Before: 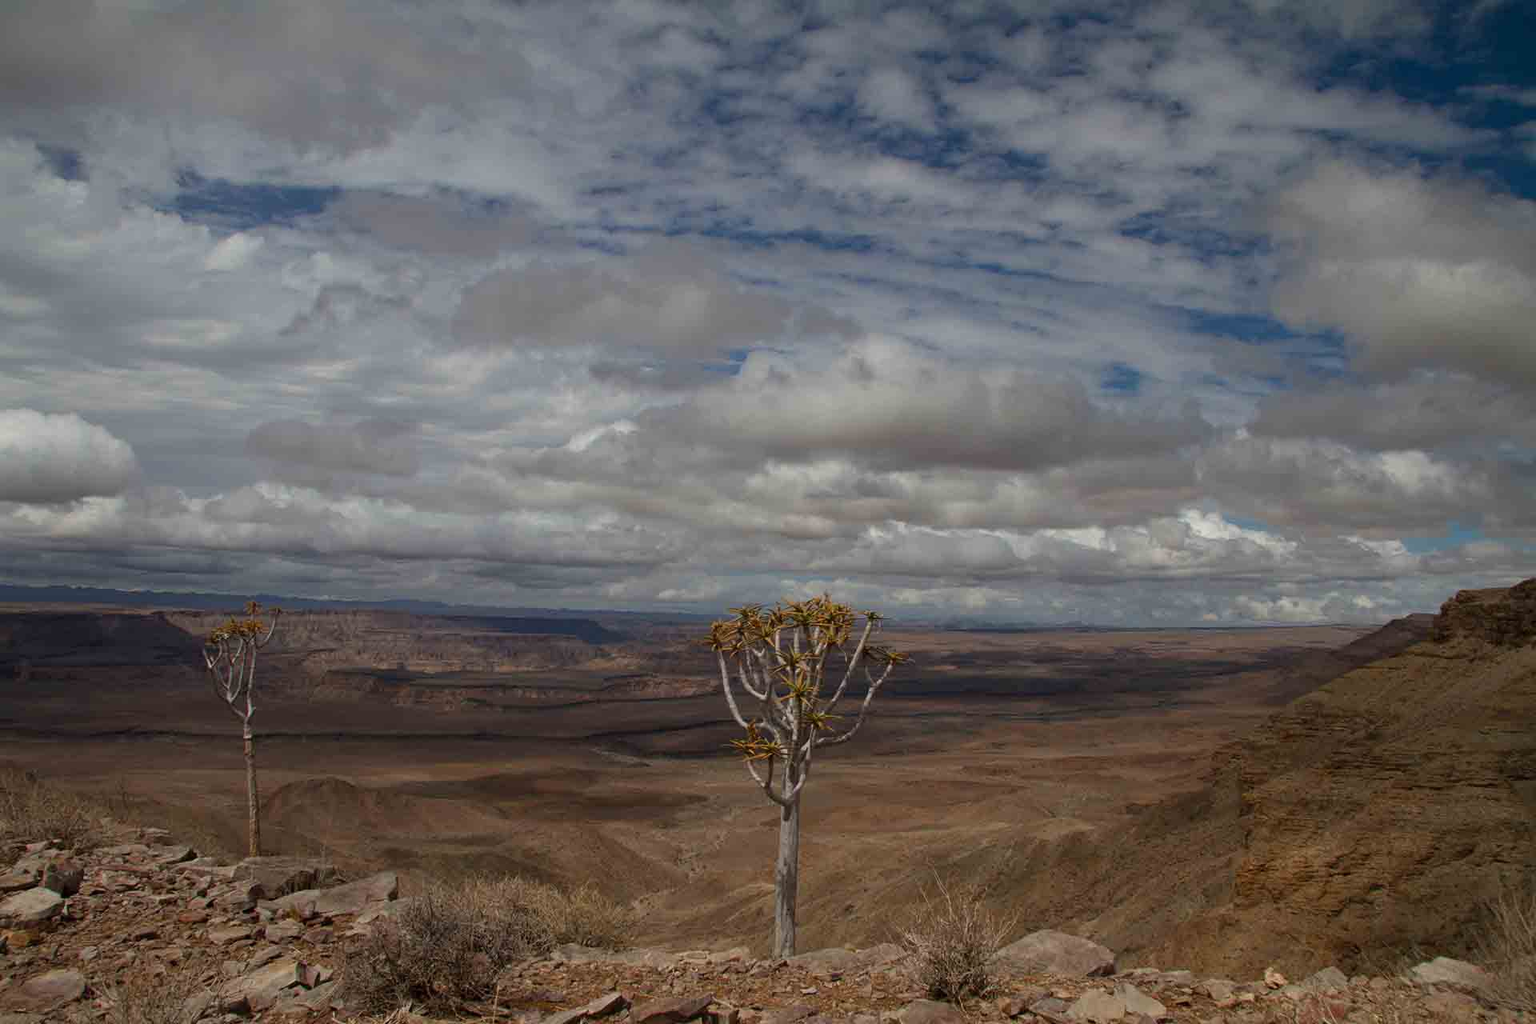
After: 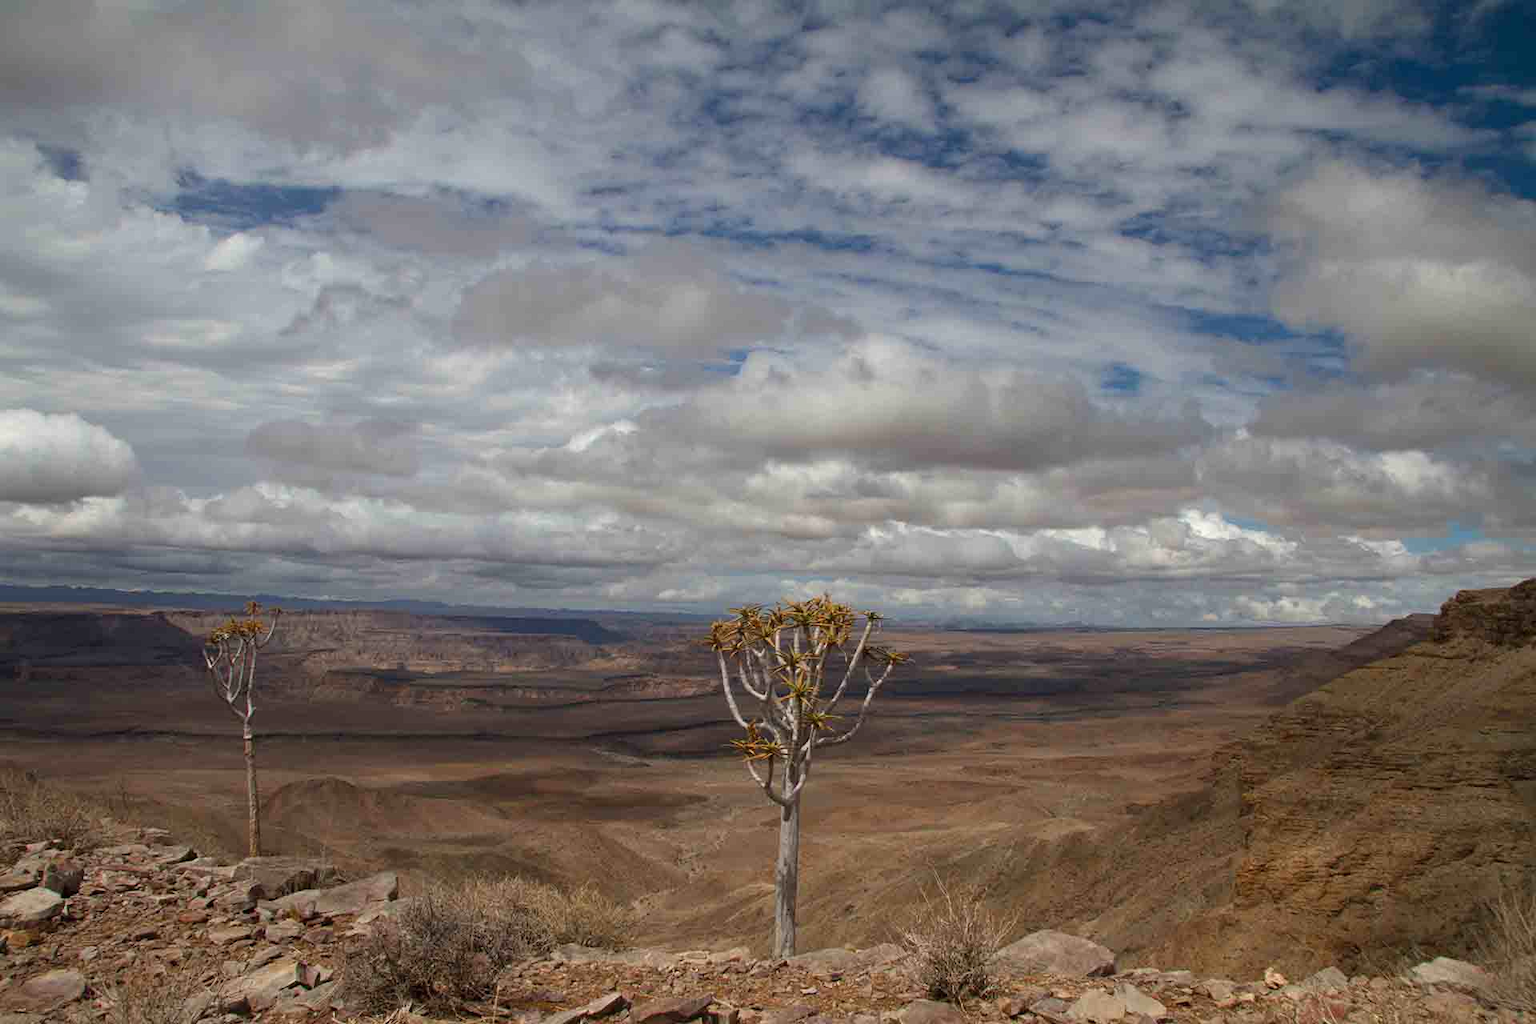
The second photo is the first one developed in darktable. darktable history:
exposure: black level correction 0, exposure 0.5 EV, compensate exposure bias true, compensate highlight preservation false
white balance: emerald 1
